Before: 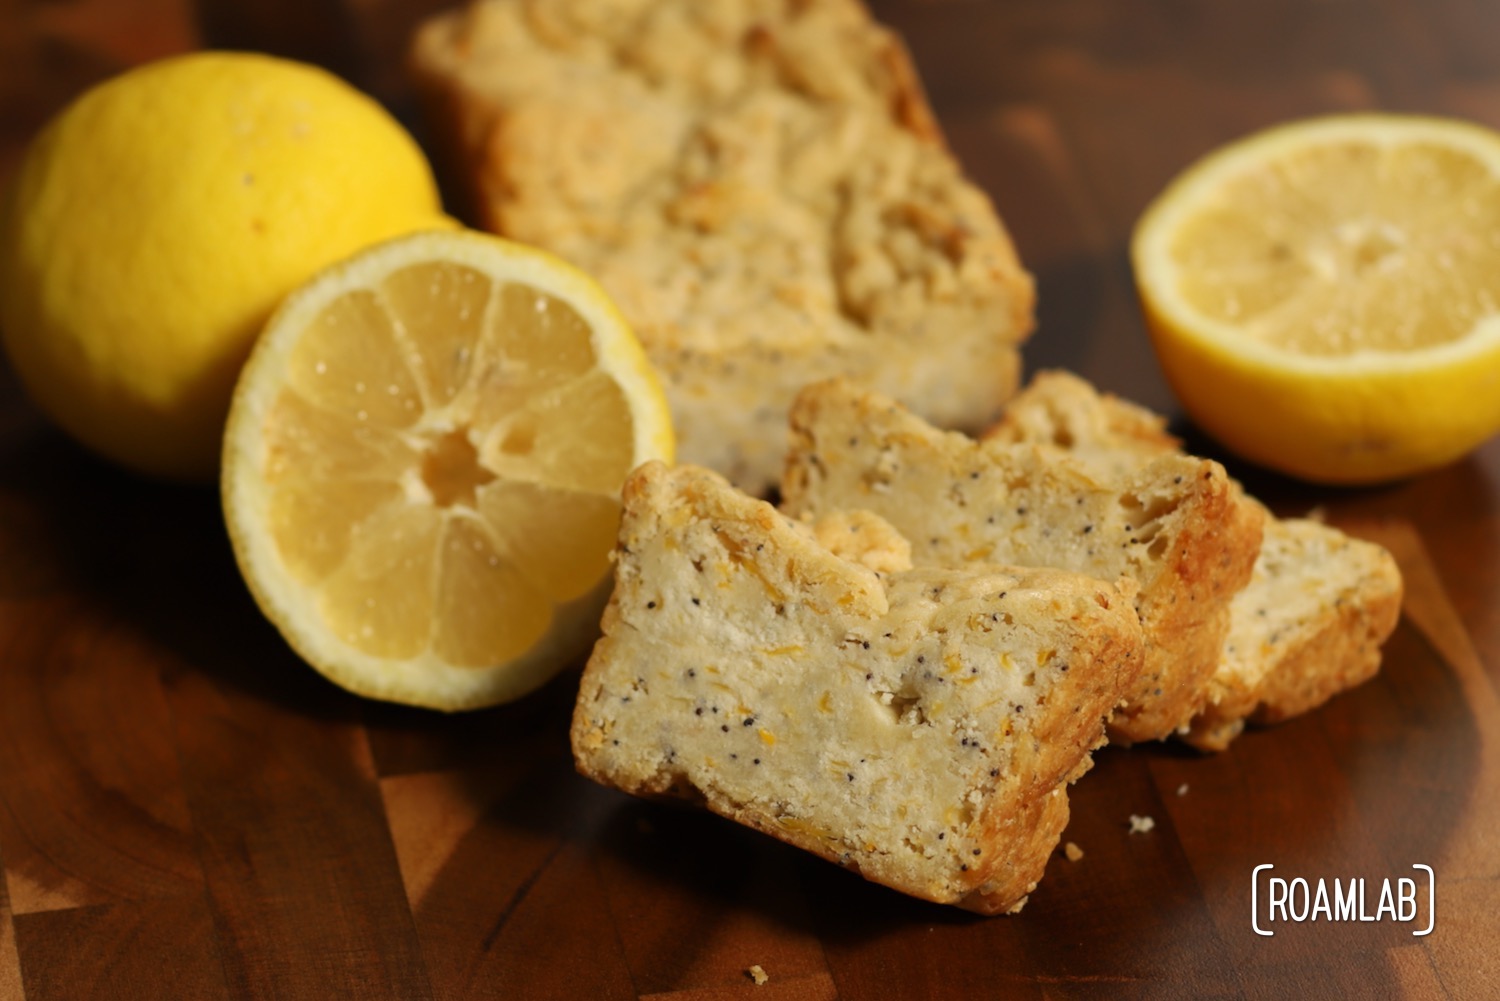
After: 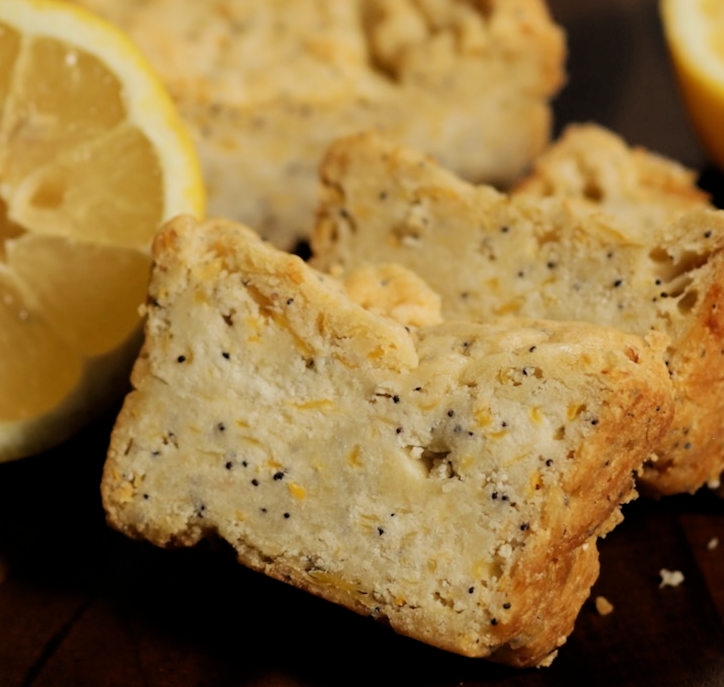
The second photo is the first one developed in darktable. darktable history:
filmic rgb: black relative exposure -5 EV, white relative exposure 3.5 EV, hardness 3.19, contrast 1.2, highlights saturation mix -50%
crop: left 31.379%, top 24.658%, right 20.326%, bottom 6.628%
